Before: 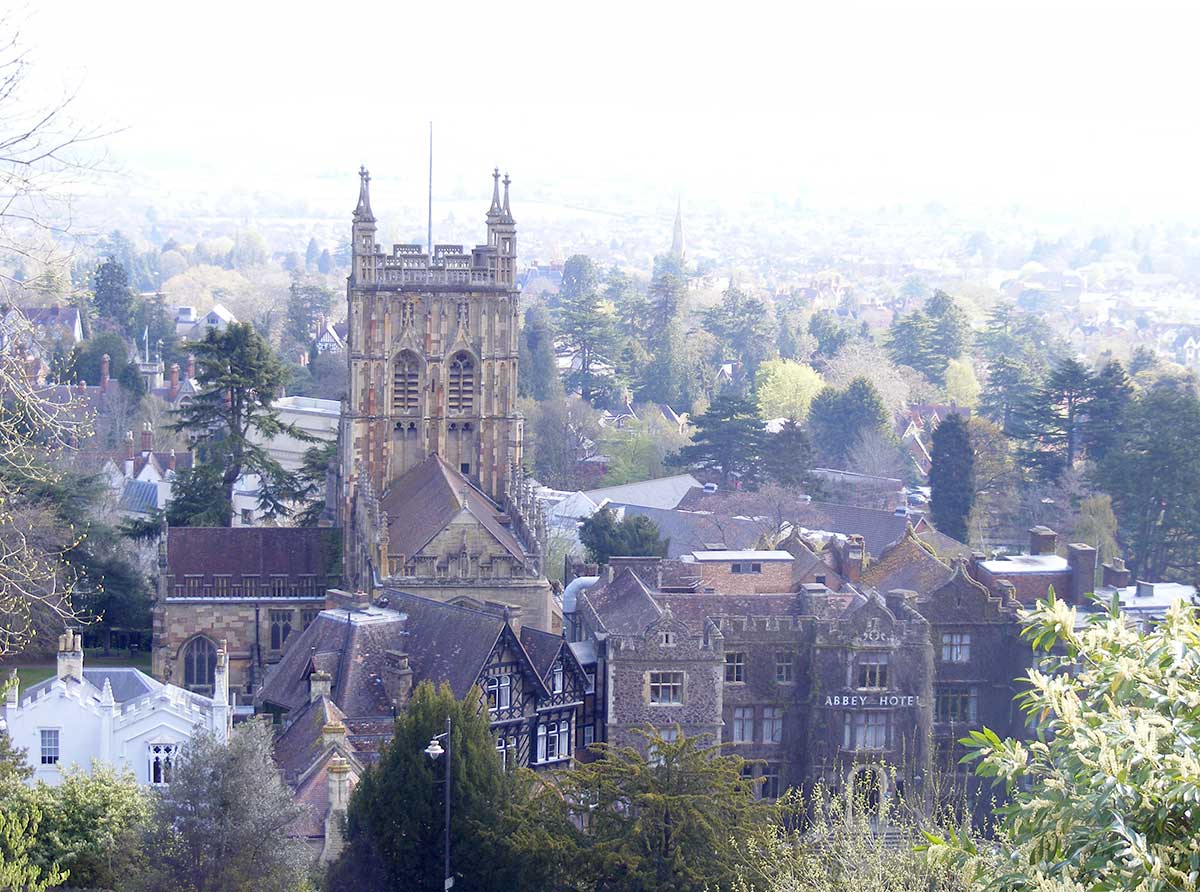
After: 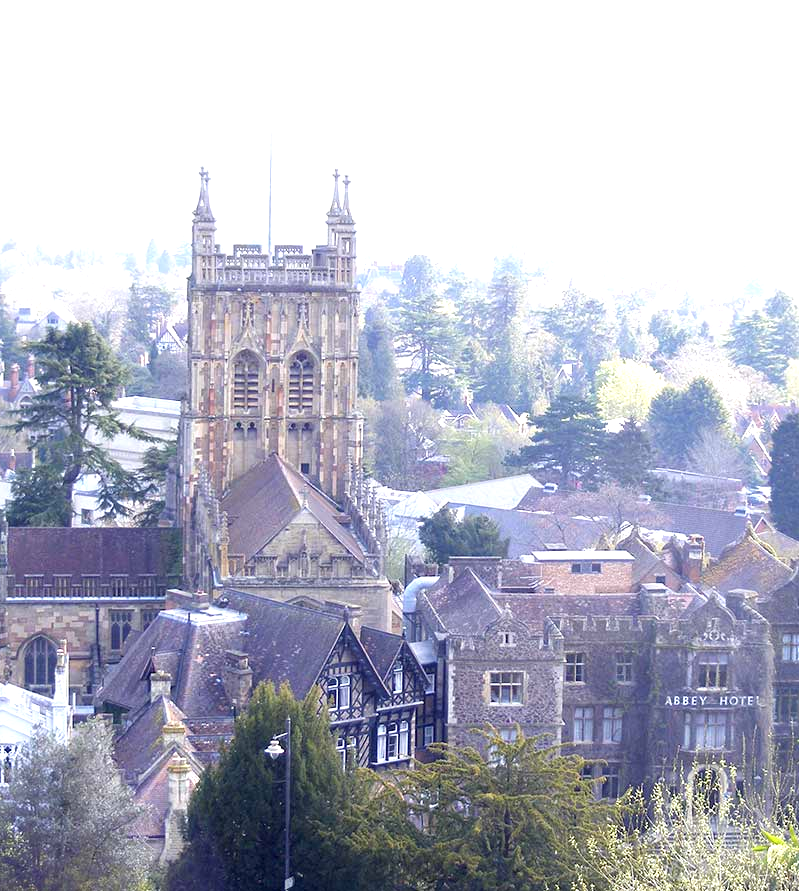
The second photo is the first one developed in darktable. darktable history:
crop and rotate: left 13.342%, right 19.991%
exposure: exposure 0.657 EV, compensate highlight preservation false
